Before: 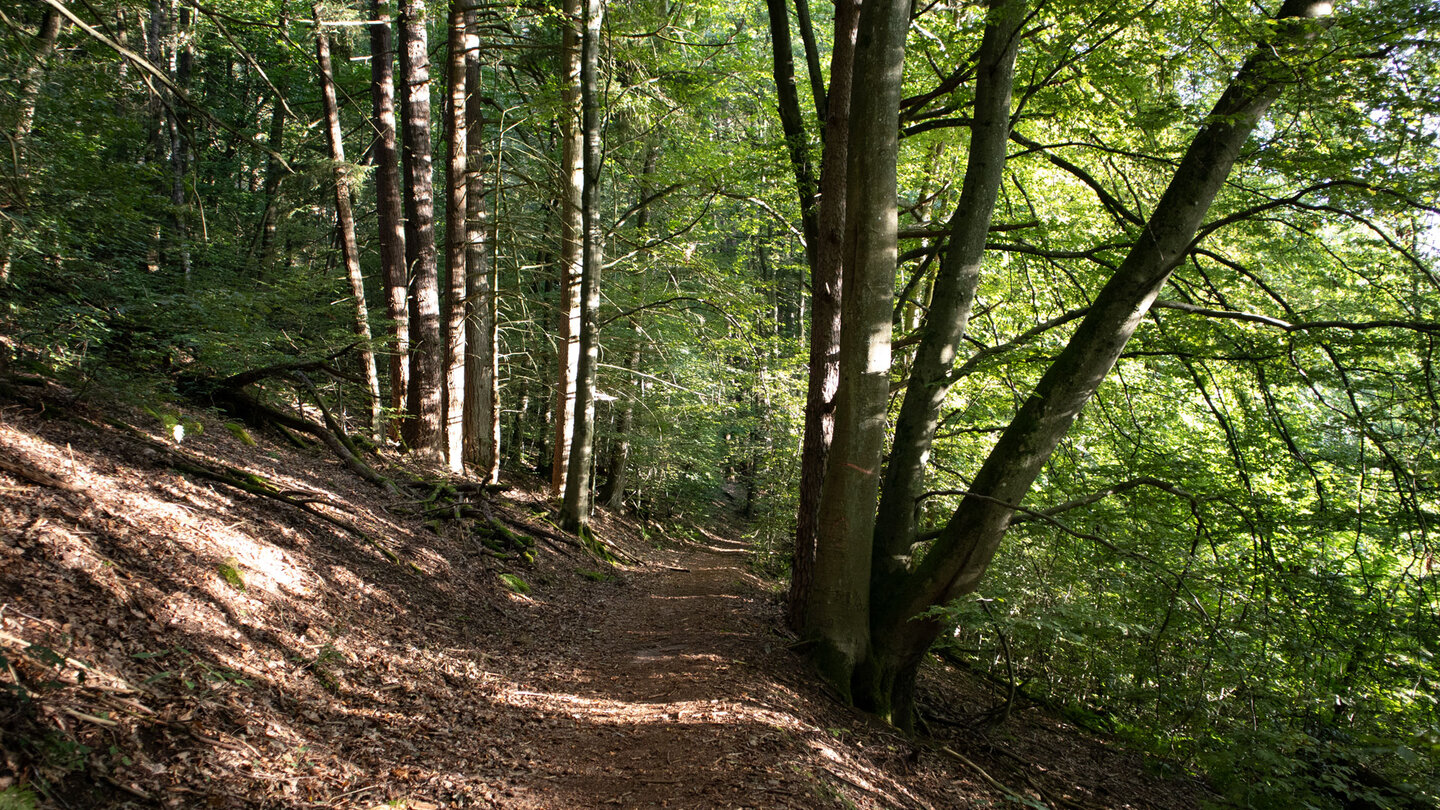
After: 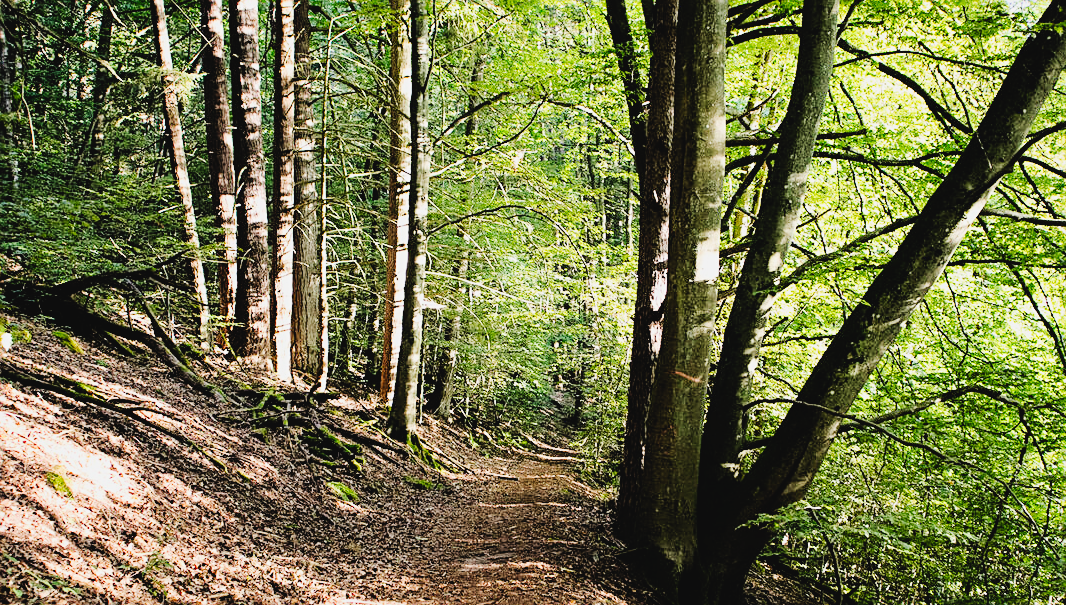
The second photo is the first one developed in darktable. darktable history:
tone curve: curves: ch0 [(0, 0) (0.003, 0.002) (0.011, 0.009) (0.025, 0.019) (0.044, 0.031) (0.069, 0.04) (0.1, 0.059) (0.136, 0.092) (0.177, 0.134) (0.224, 0.192) (0.277, 0.262) (0.335, 0.348) (0.399, 0.446) (0.468, 0.554) (0.543, 0.646) (0.623, 0.731) (0.709, 0.807) (0.801, 0.867) (0.898, 0.931) (1, 1)], preserve colors none
contrast brightness saturation: contrast -0.092, brightness 0.051, saturation 0.083
exposure: exposure 0.507 EV, compensate highlight preservation false
crop and rotate: left 11.969%, top 11.448%, right 13.979%, bottom 13.848%
sharpen: on, module defaults
filmic rgb: black relative exposure -7.65 EV, white relative exposure 4.56 EV, hardness 3.61
tone equalizer: -8 EV -0.73 EV, -7 EV -0.733 EV, -6 EV -0.598 EV, -5 EV -0.393 EV, -3 EV 0.403 EV, -2 EV 0.6 EV, -1 EV 0.68 EV, +0 EV 0.739 EV
